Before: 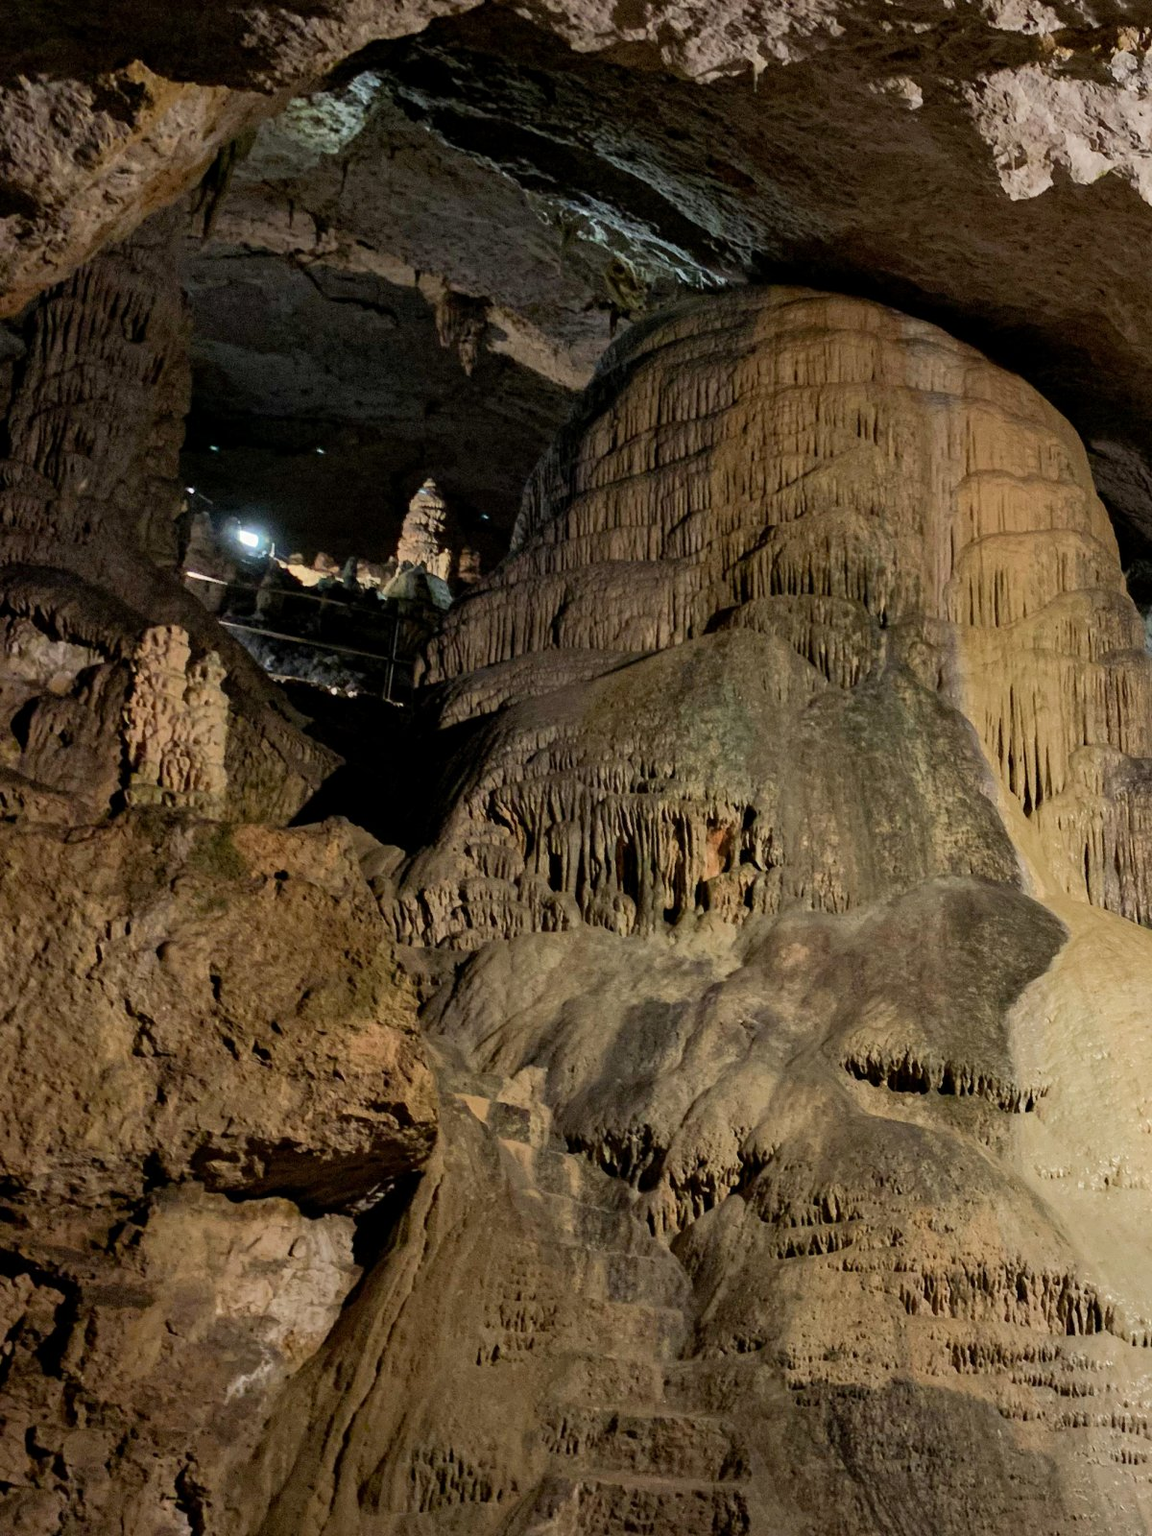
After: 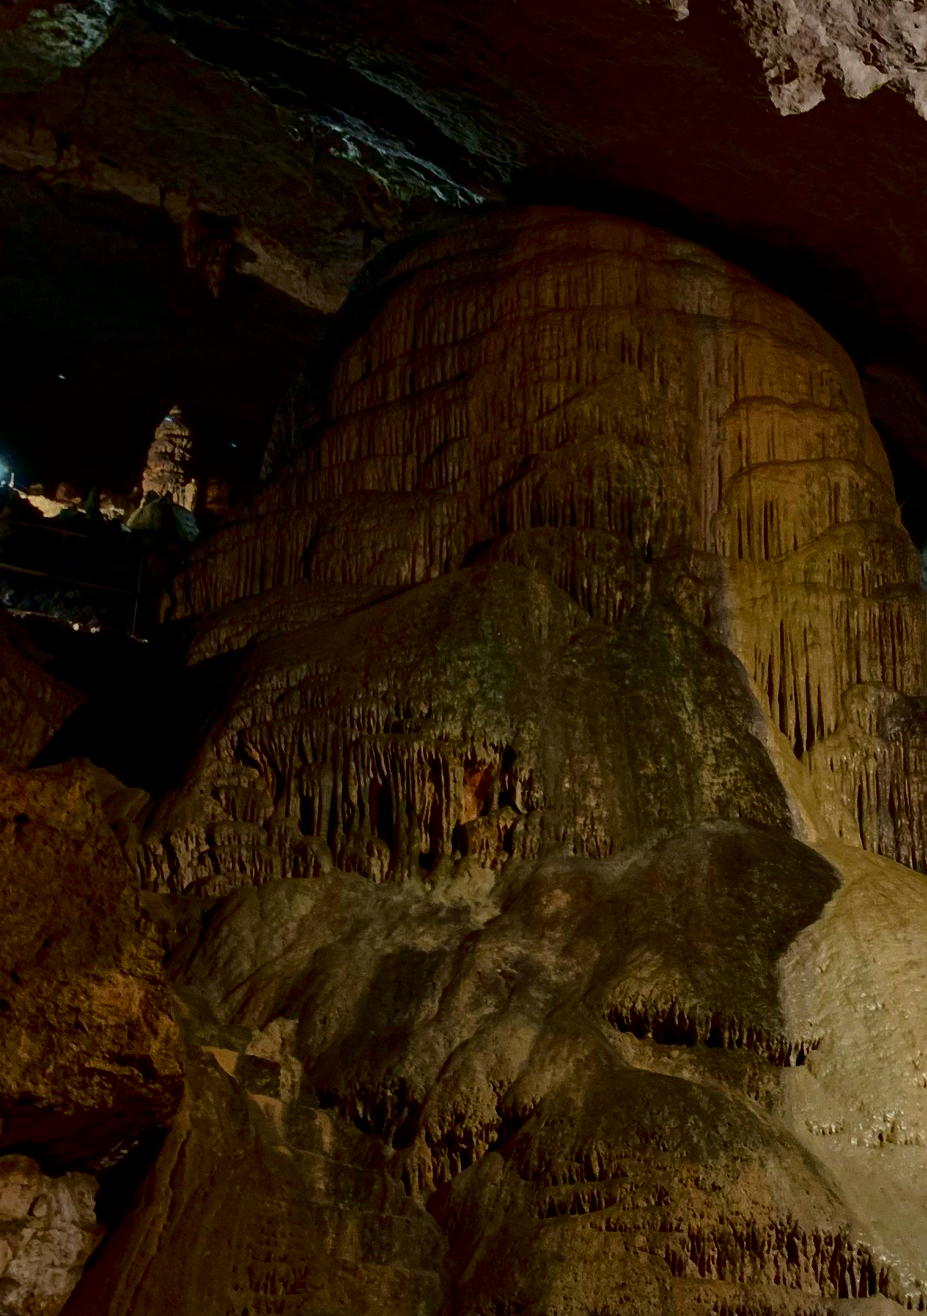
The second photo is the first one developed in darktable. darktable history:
contrast brightness saturation: contrast 0.087, brightness -0.61, saturation 0.168
crop: left 22.673%, top 5.863%, bottom 11.828%
